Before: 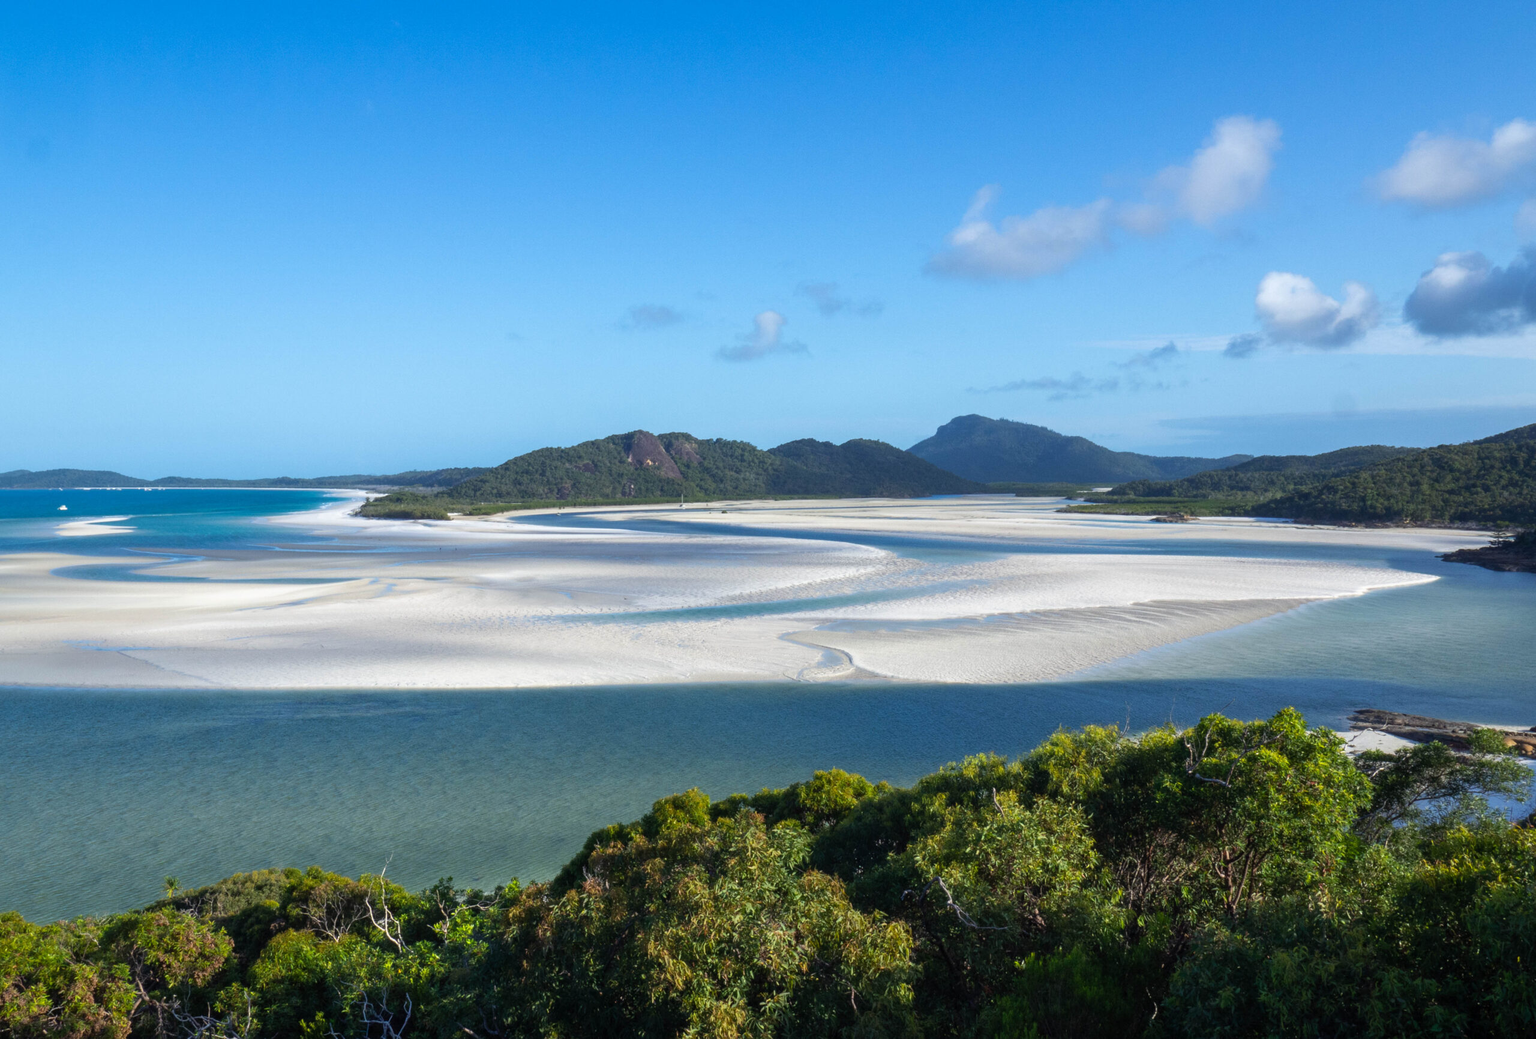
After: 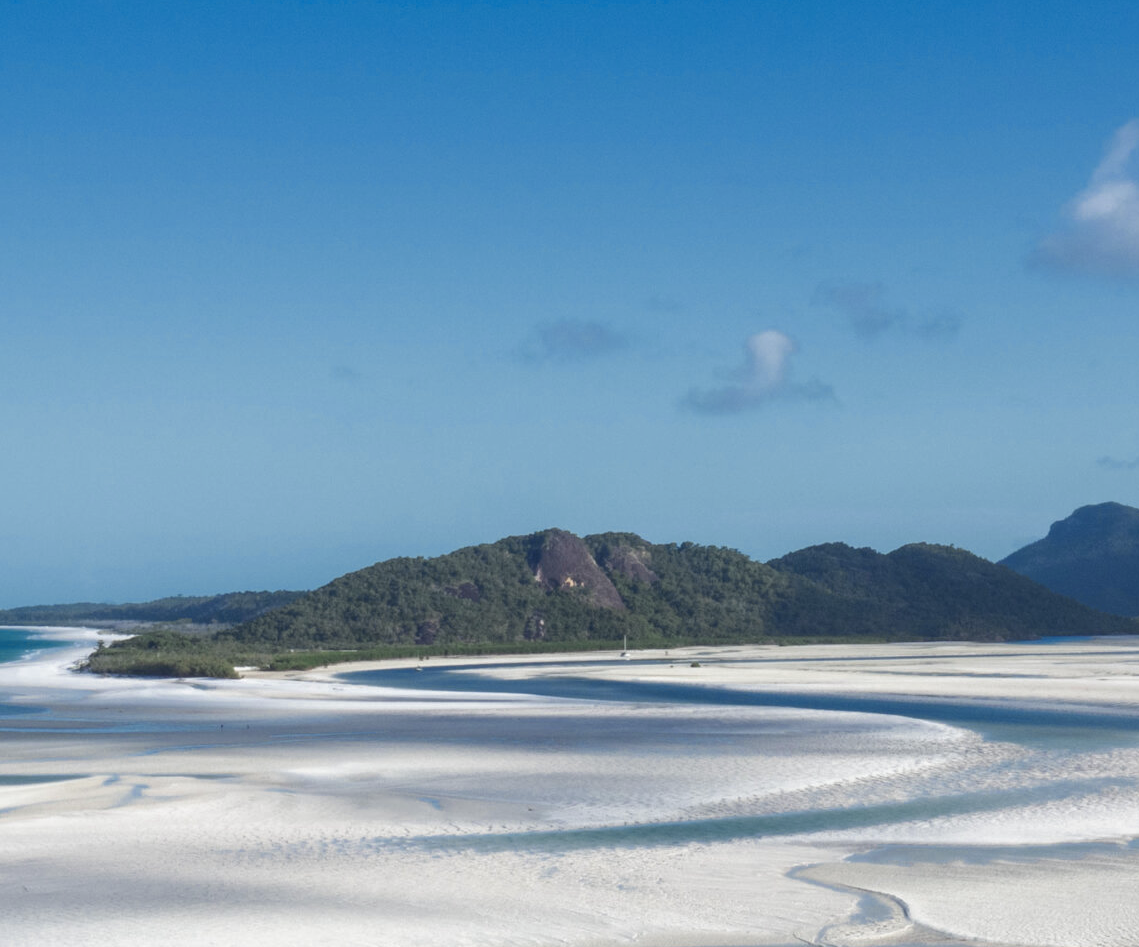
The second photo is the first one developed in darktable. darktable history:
color zones: curves: ch0 [(0, 0.5) (0.125, 0.4) (0.25, 0.5) (0.375, 0.4) (0.5, 0.4) (0.625, 0.35) (0.75, 0.35) (0.875, 0.5)]; ch1 [(0, 0.35) (0.125, 0.45) (0.25, 0.35) (0.375, 0.35) (0.5, 0.35) (0.625, 0.35) (0.75, 0.45) (0.875, 0.35)]; ch2 [(0, 0.6) (0.125, 0.5) (0.25, 0.5) (0.375, 0.6) (0.5, 0.6) (0.625, 0.5) (0.75, 0.5) (0.875, 0.5)]
crop: left 20.002%, top 10.909%, right 35.477%, bottom 34.365%
